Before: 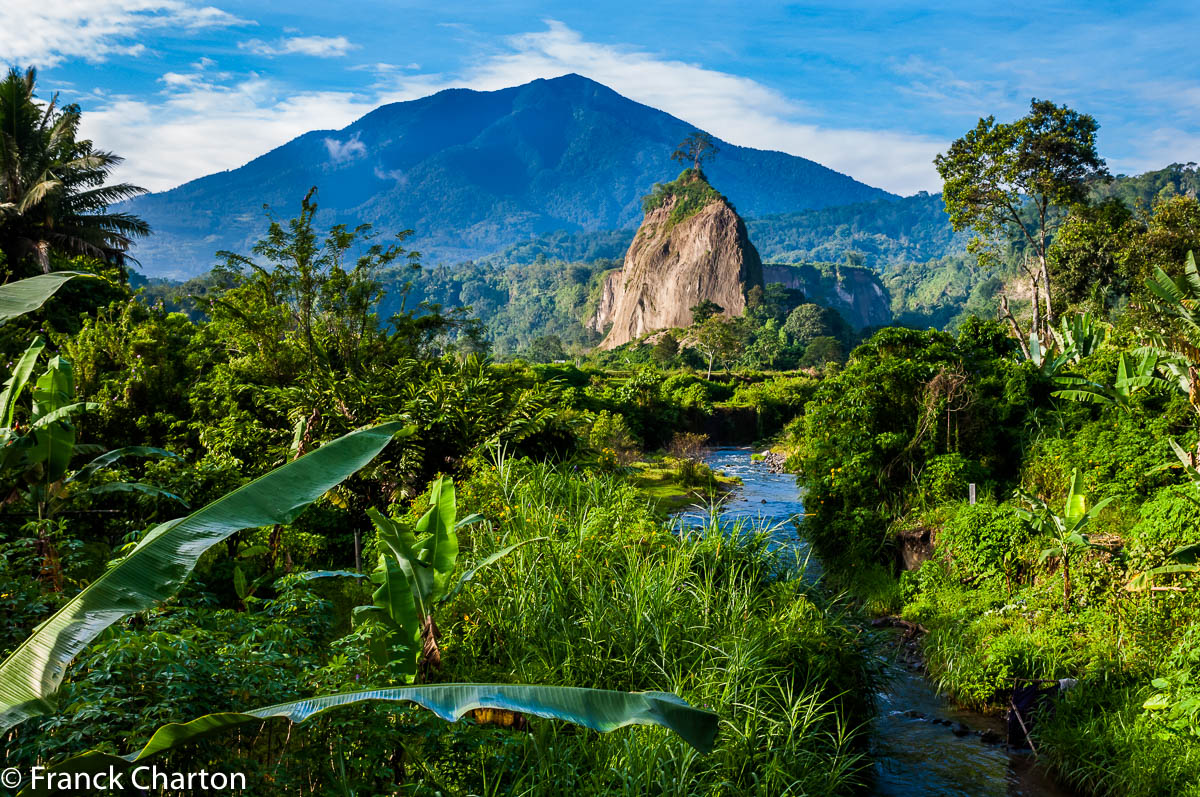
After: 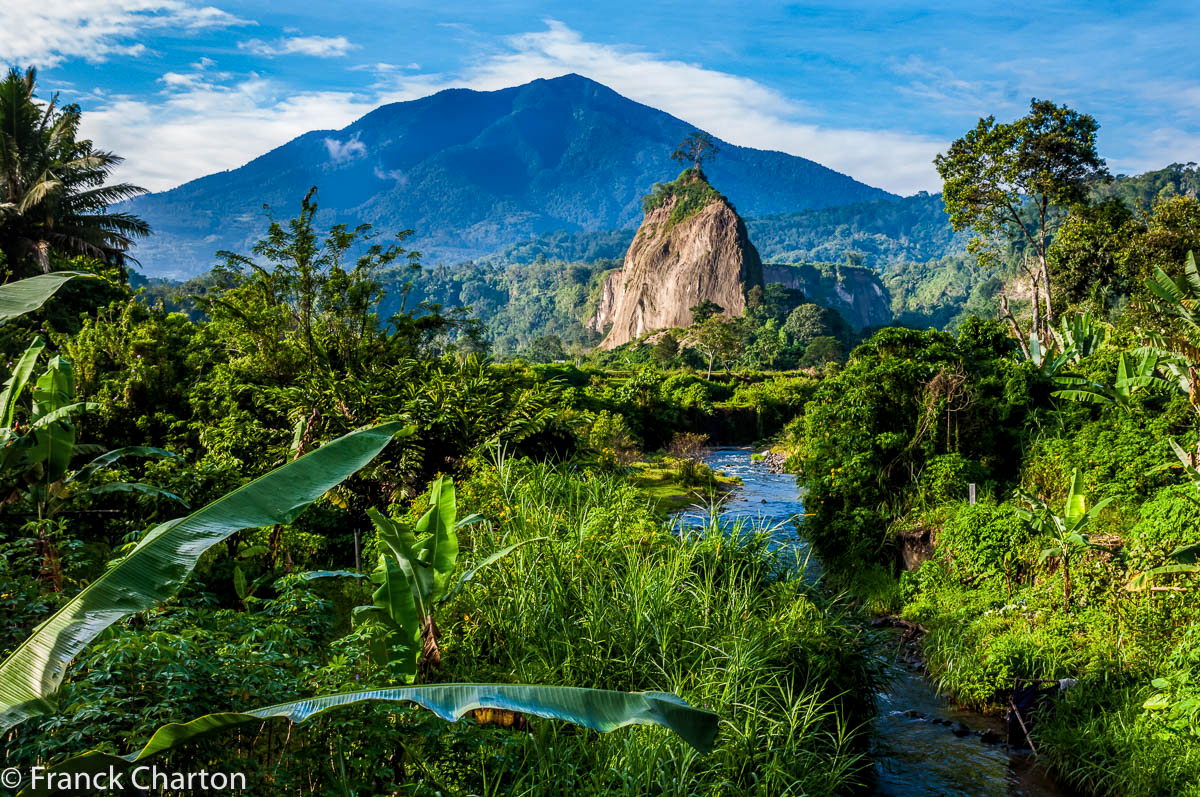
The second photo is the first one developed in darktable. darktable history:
contrast equalizer: y [[0.5, 0.5, 0.472, 0.5, 0.5, 0.5], [0.5 ×6], [0.5 ×6], [0 ×6], [0 ×6]]
local contrast: on, module defaults
